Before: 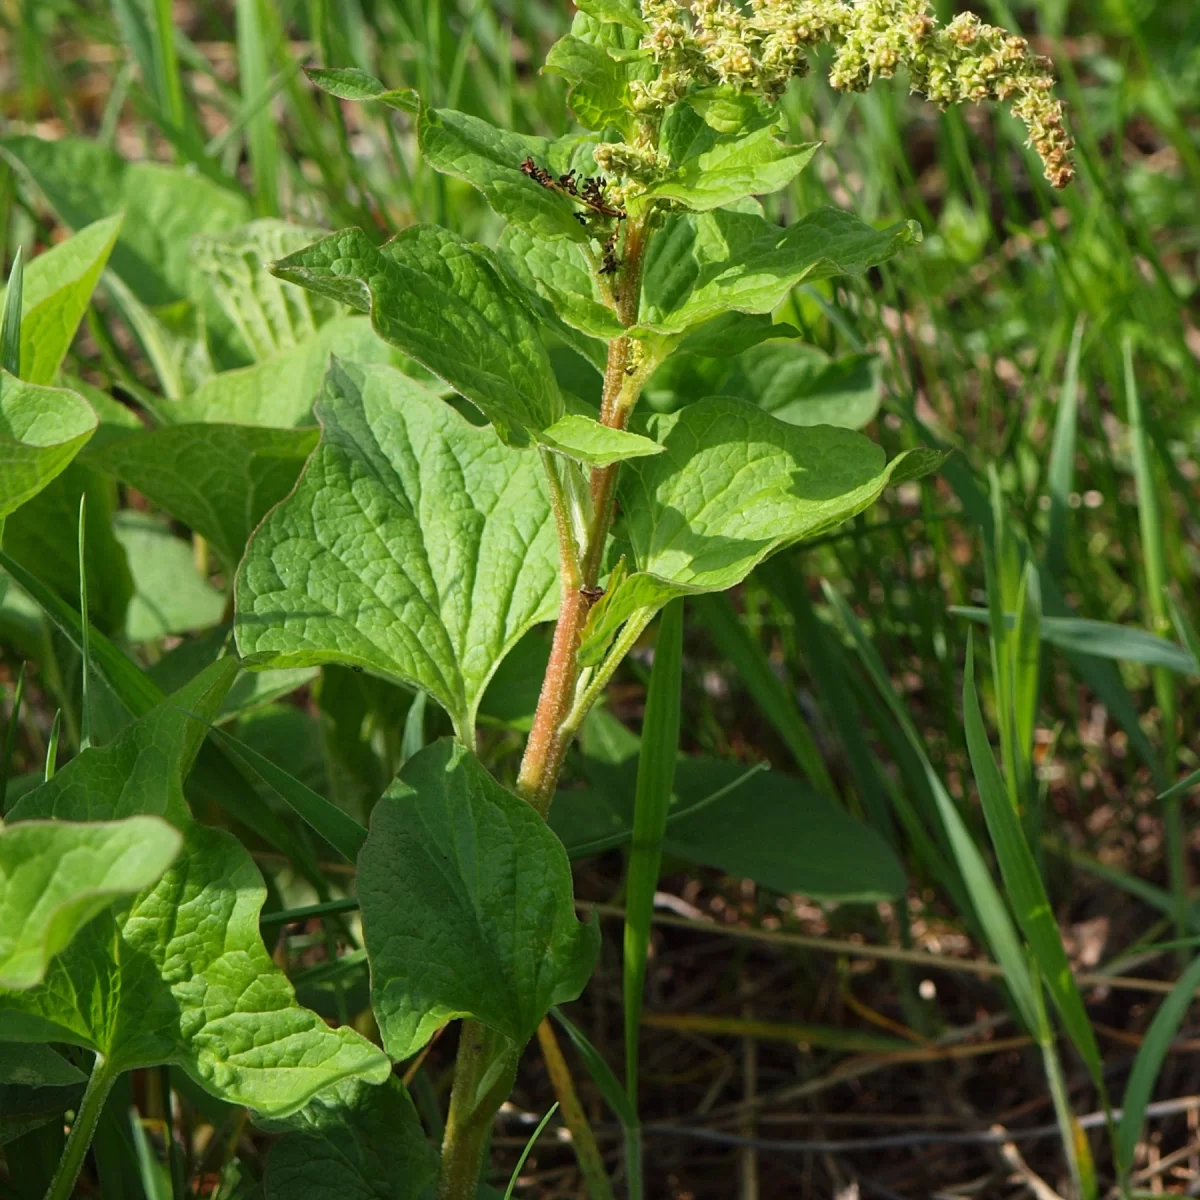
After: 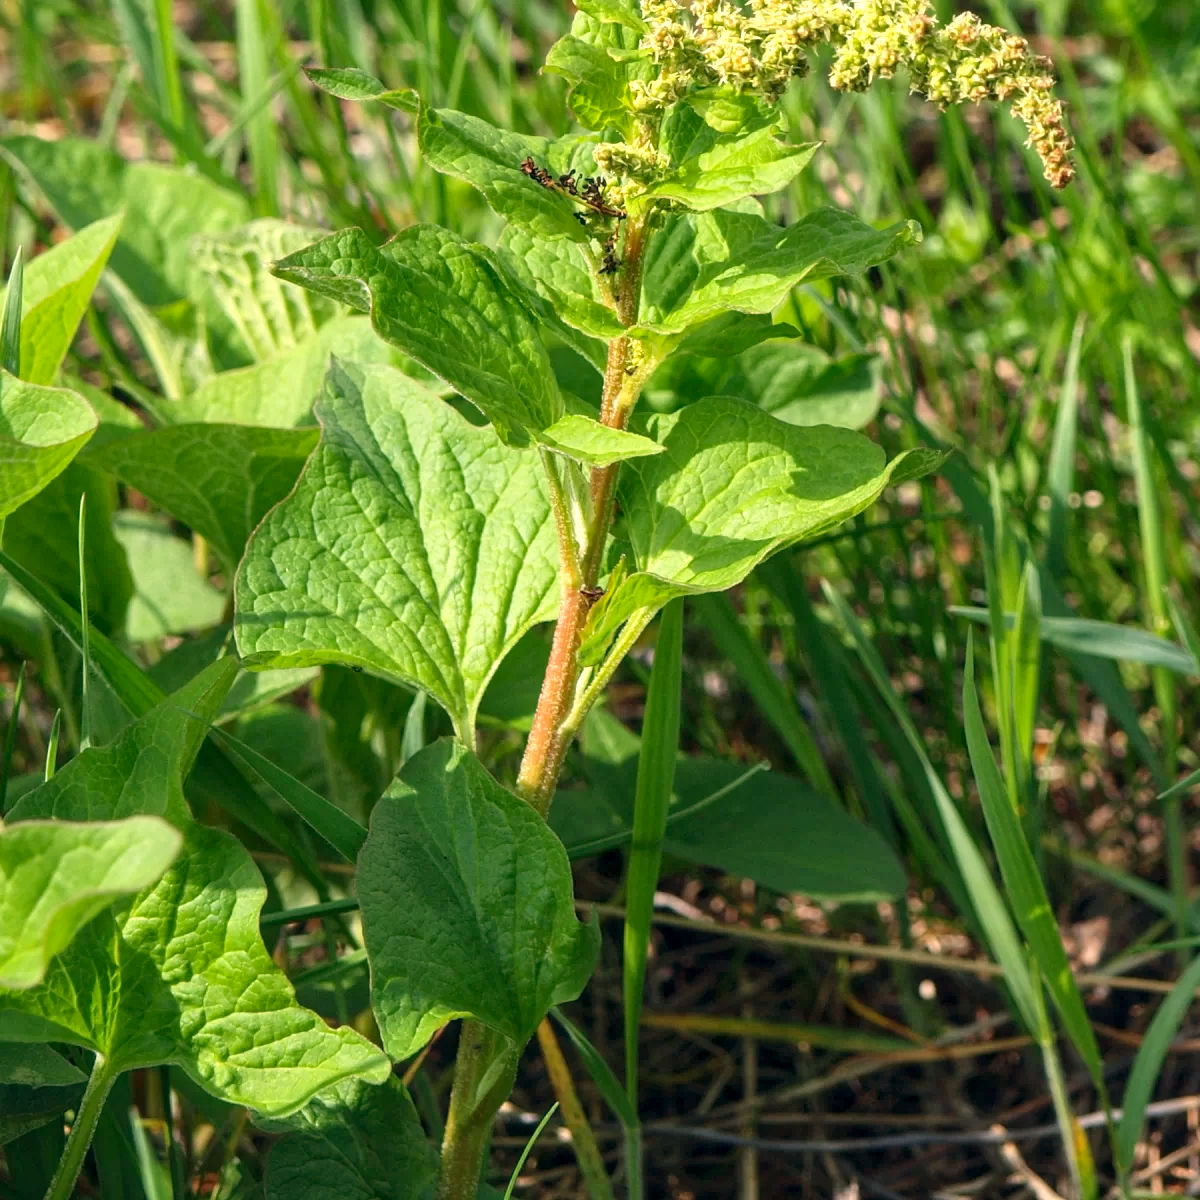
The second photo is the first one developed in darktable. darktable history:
local contrast: on, module defaults
color correction: highlights a* 5.37, highlights b* 5.3, shadows a* -4.5, shadows b* -4.98
levels: levels [0, 0.435, 0.917]
